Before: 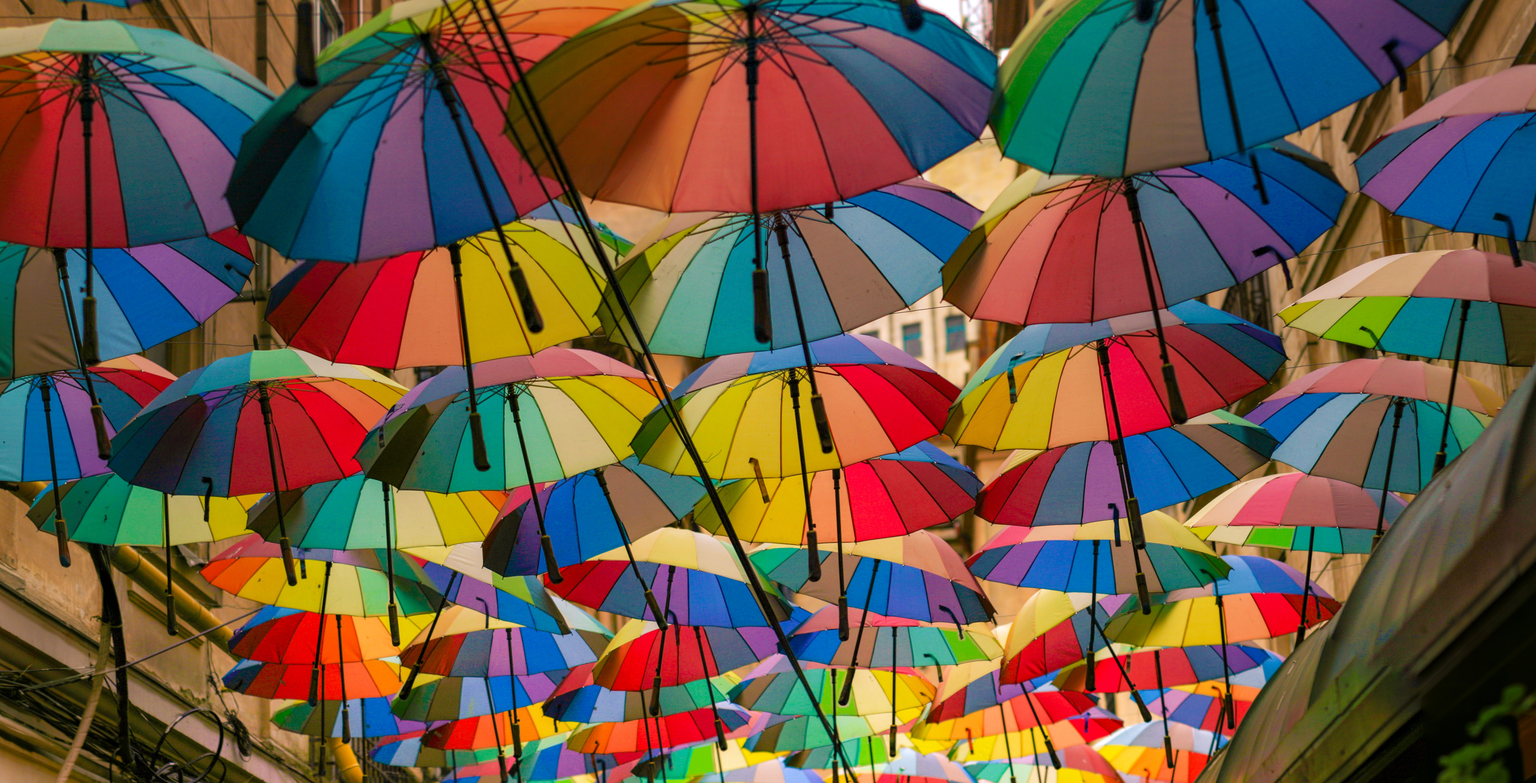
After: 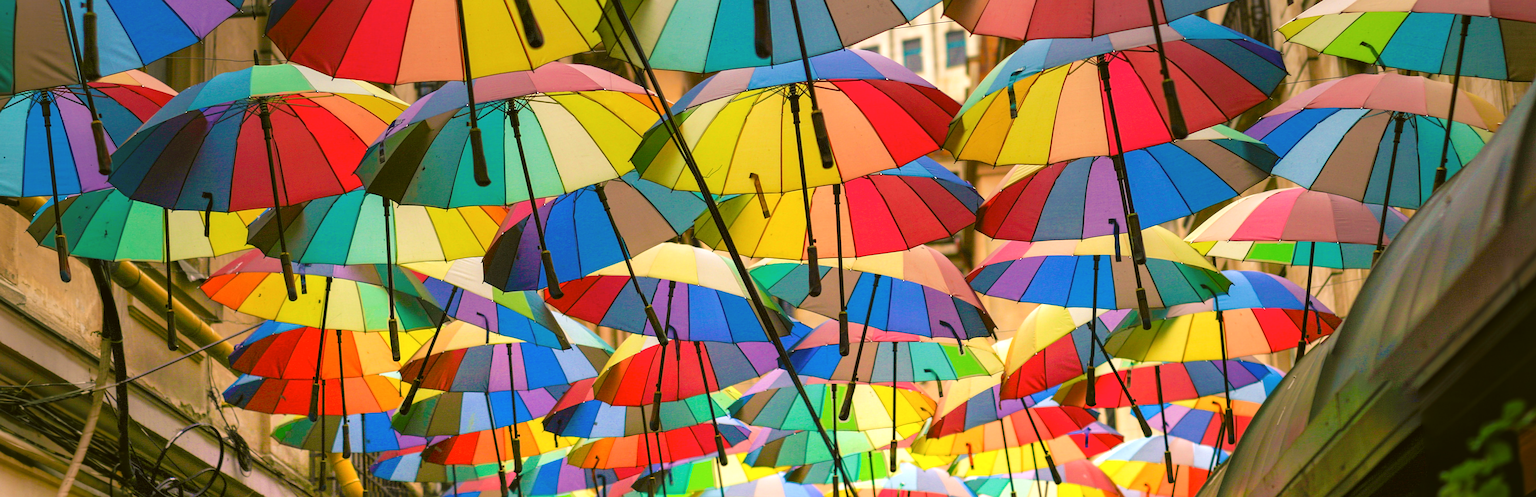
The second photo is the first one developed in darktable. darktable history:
sharpen: on, module defaults
color balance: lift [1.004, 1.002, 1.002, 0.998], gamma [1, 1.007, 1.002, 0.993], gain [1, 0.977, 1.013, 1.023], contrast -3.64%
crop and rotate: top 36.435%
exposure: black level correction 0, exposure 0.5 EV, compensate exposure bias true, compensate highlight preservation false
